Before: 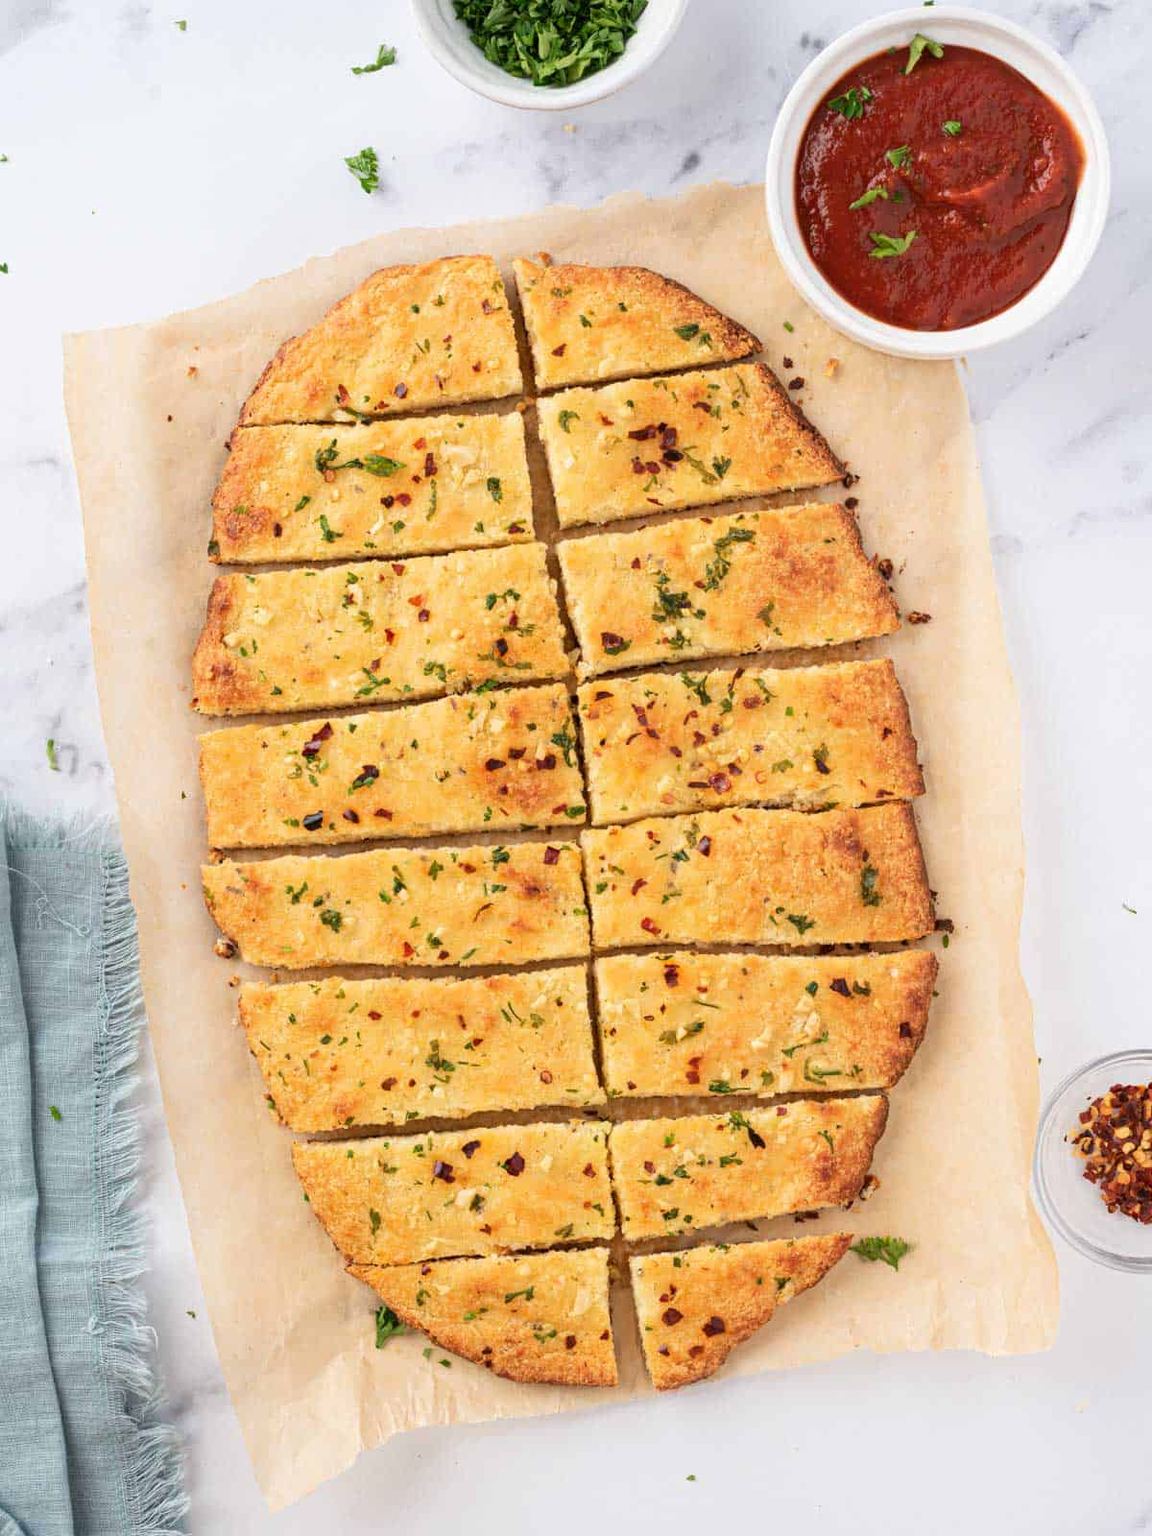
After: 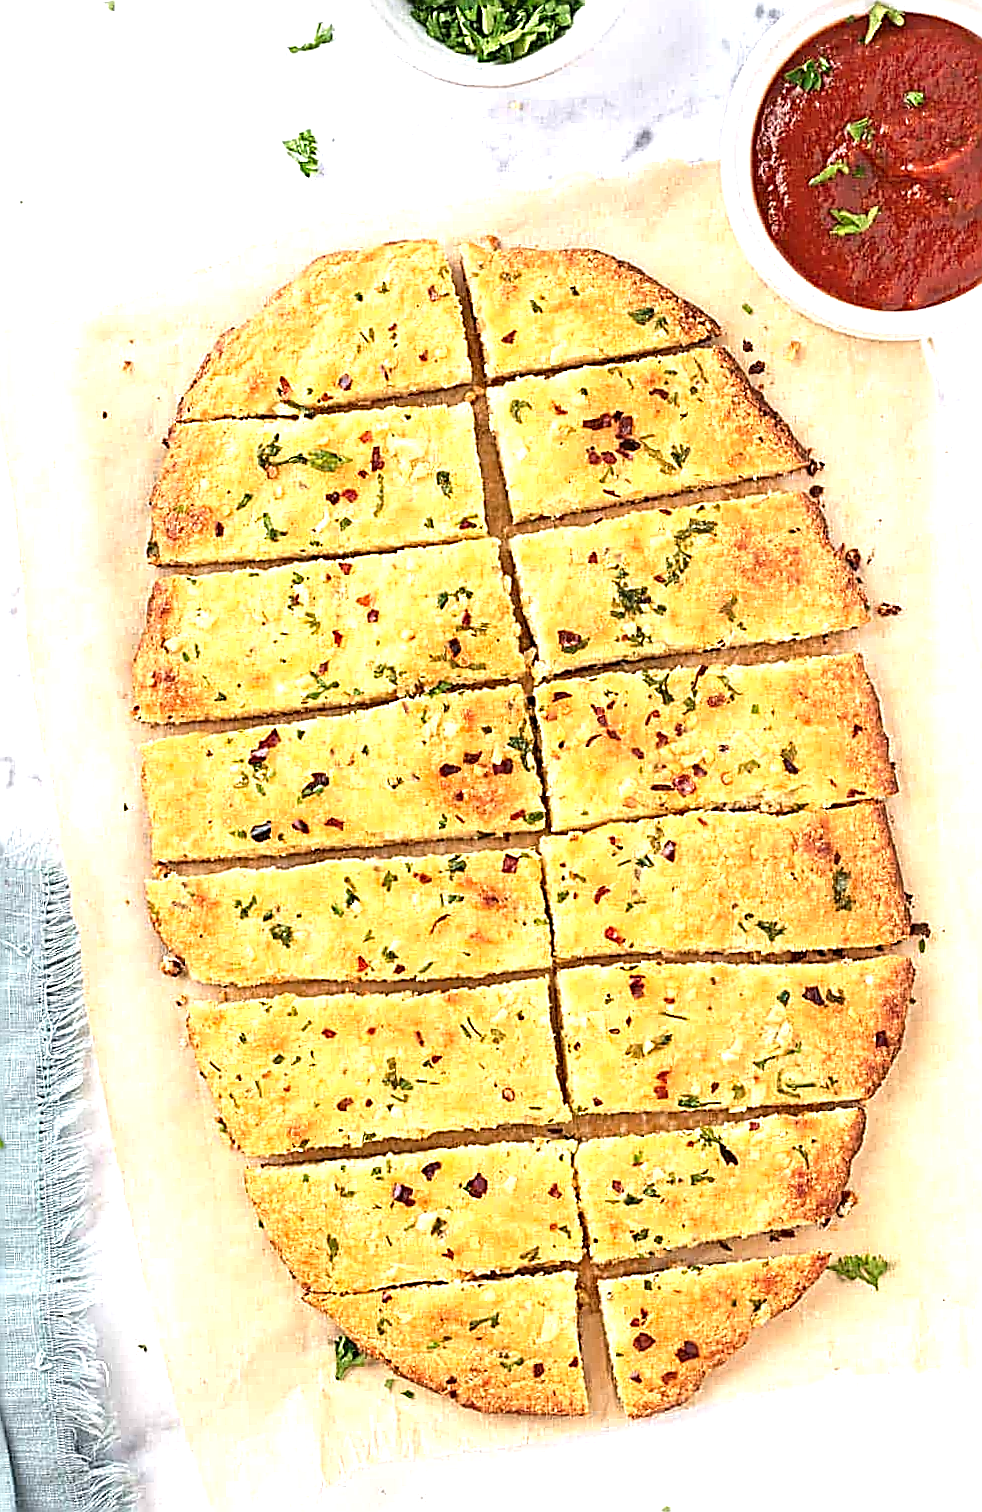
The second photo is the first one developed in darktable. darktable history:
exposure: exposure 0.775 EV, compensate exposure bias true, compensate highlight preservation false
crop and rotate: angle 0.963°, left 4.539%, top 0.714%, right 11.762%, bottom 2.678%
sharpen: amount 1.986
